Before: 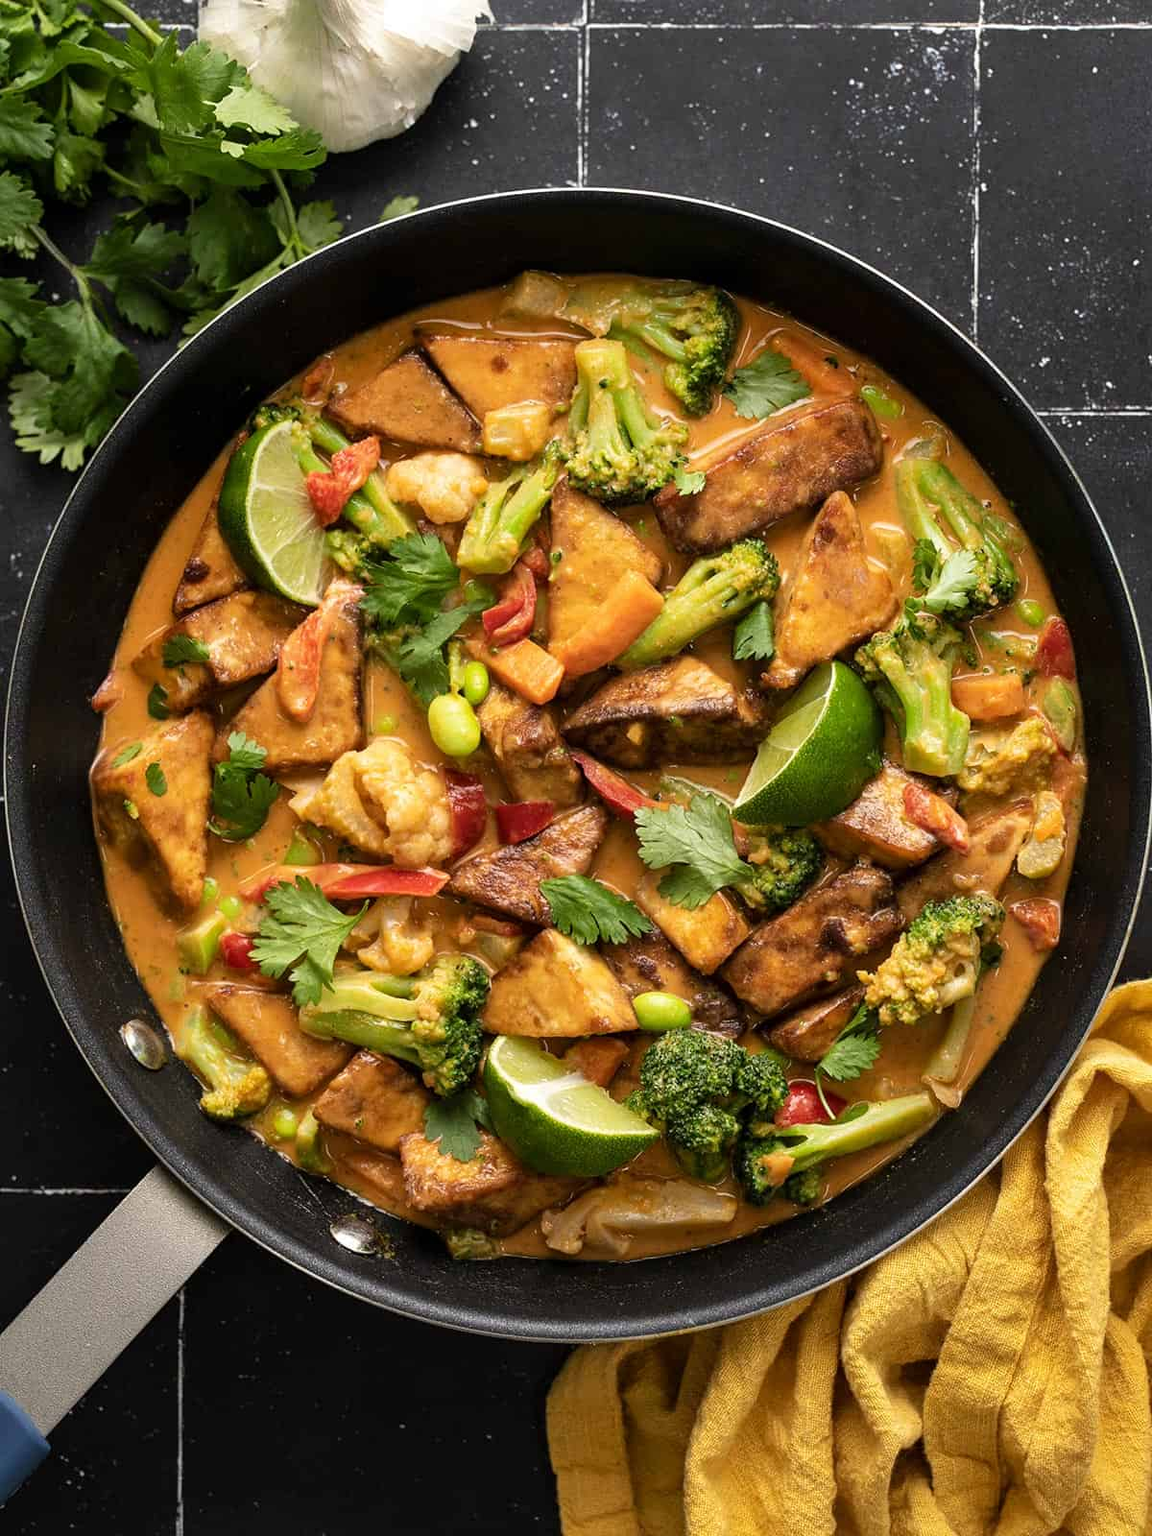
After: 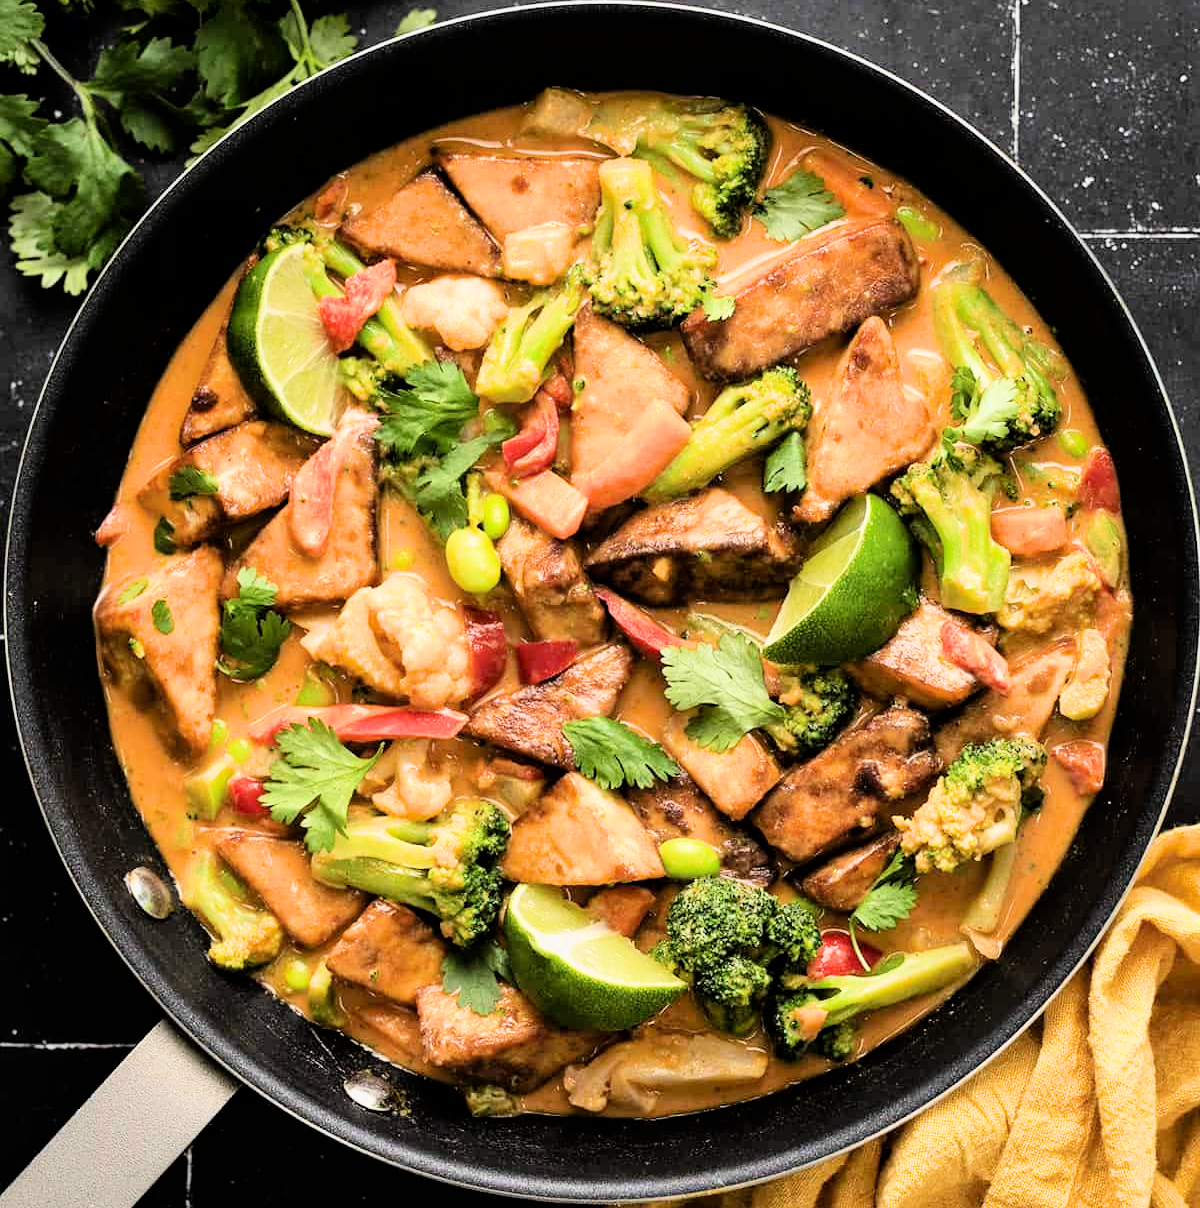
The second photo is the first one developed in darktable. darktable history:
filmic rgb: black relative exposure -7.5 EV, white relative exposure 5 EV, hardness 3.3, contrast 1.3, color science v6 (2022)
crop and rotate: top 12.268%, bottom 12.231%
exposure: exposure 0.998 EV, compensate exposure bias true, compensate highlight preservation false
